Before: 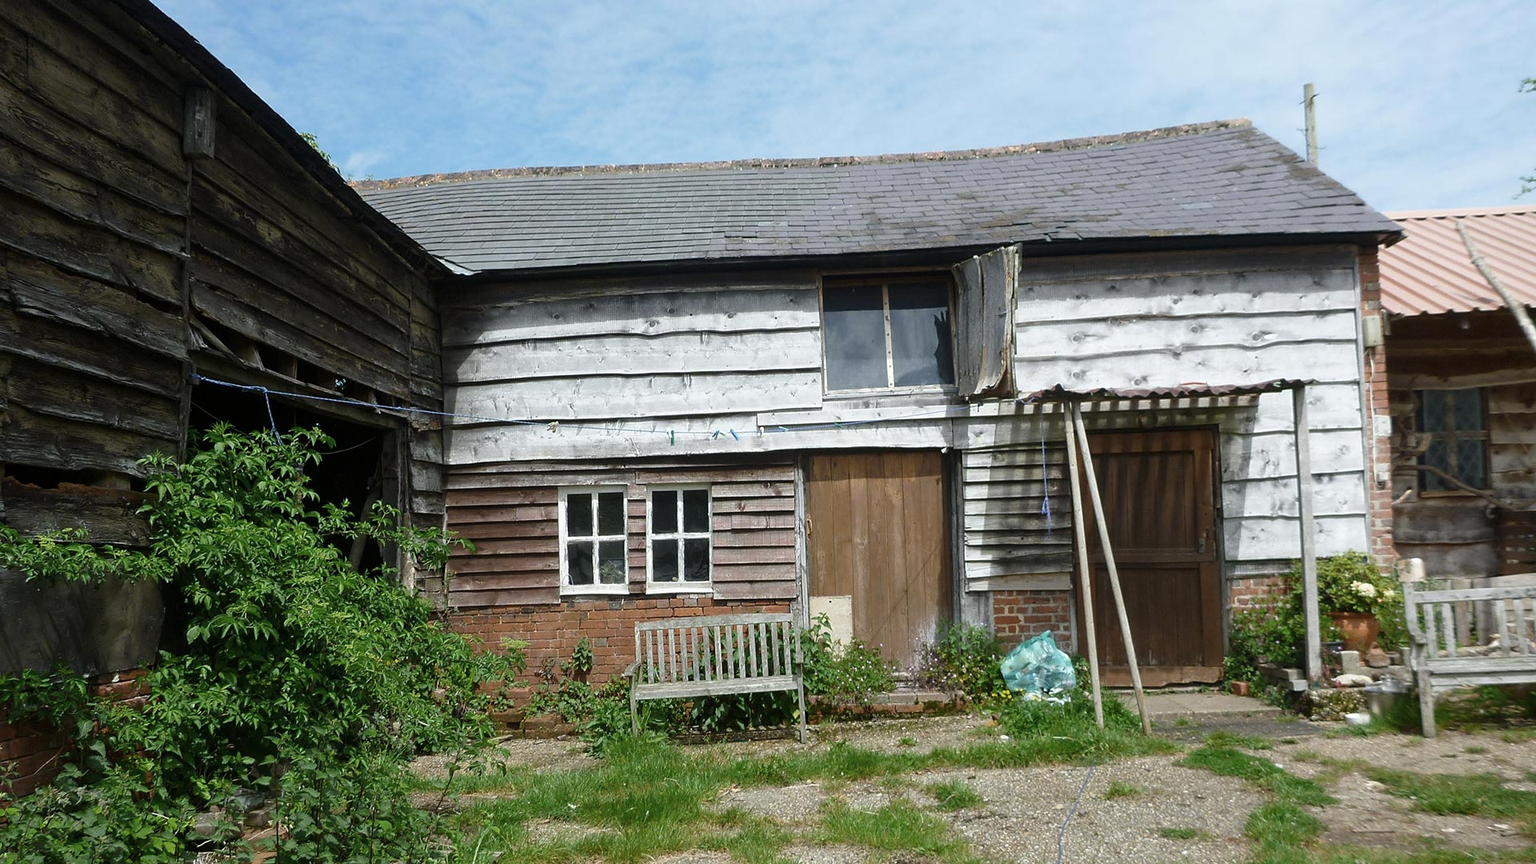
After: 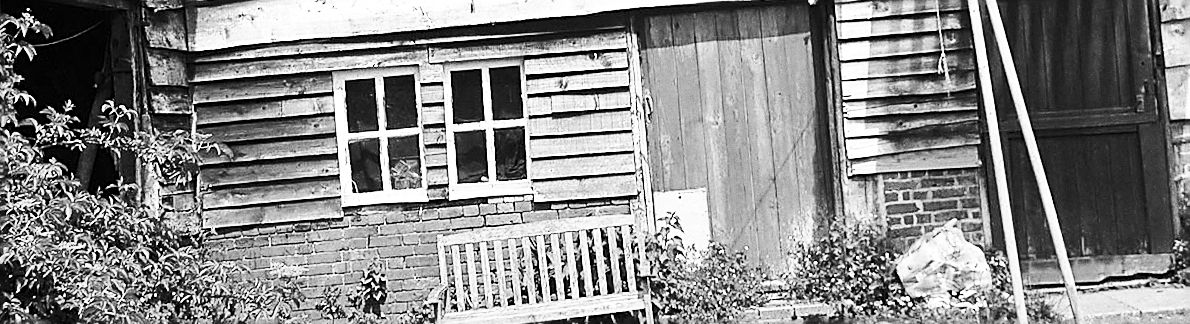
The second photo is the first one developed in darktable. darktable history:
crop: left 18.091%, top 51.13%, right 17.525%, bottom 16.85%
rotate and perspective: rotation -3°, crop left 0.031, crop right 0.968, crop top 0.07, crop bottom 0.93
grain: coarseness 7.08 ISO, strength 21.67%, mid-tones bias 59.58%
sharpen: amount 1
contrast brightness saturation: contrast 0.2, brightness 0.2, saturation 0.8
base curve: curves: ch0 [(0, 0) (0.028, 0.03) (0.121, 0.232) (0.46, 0.748) (0.859, 0.968) (1, 1)], preserve colors none
monochrome: size 3.1
color balance: contrast 10%
